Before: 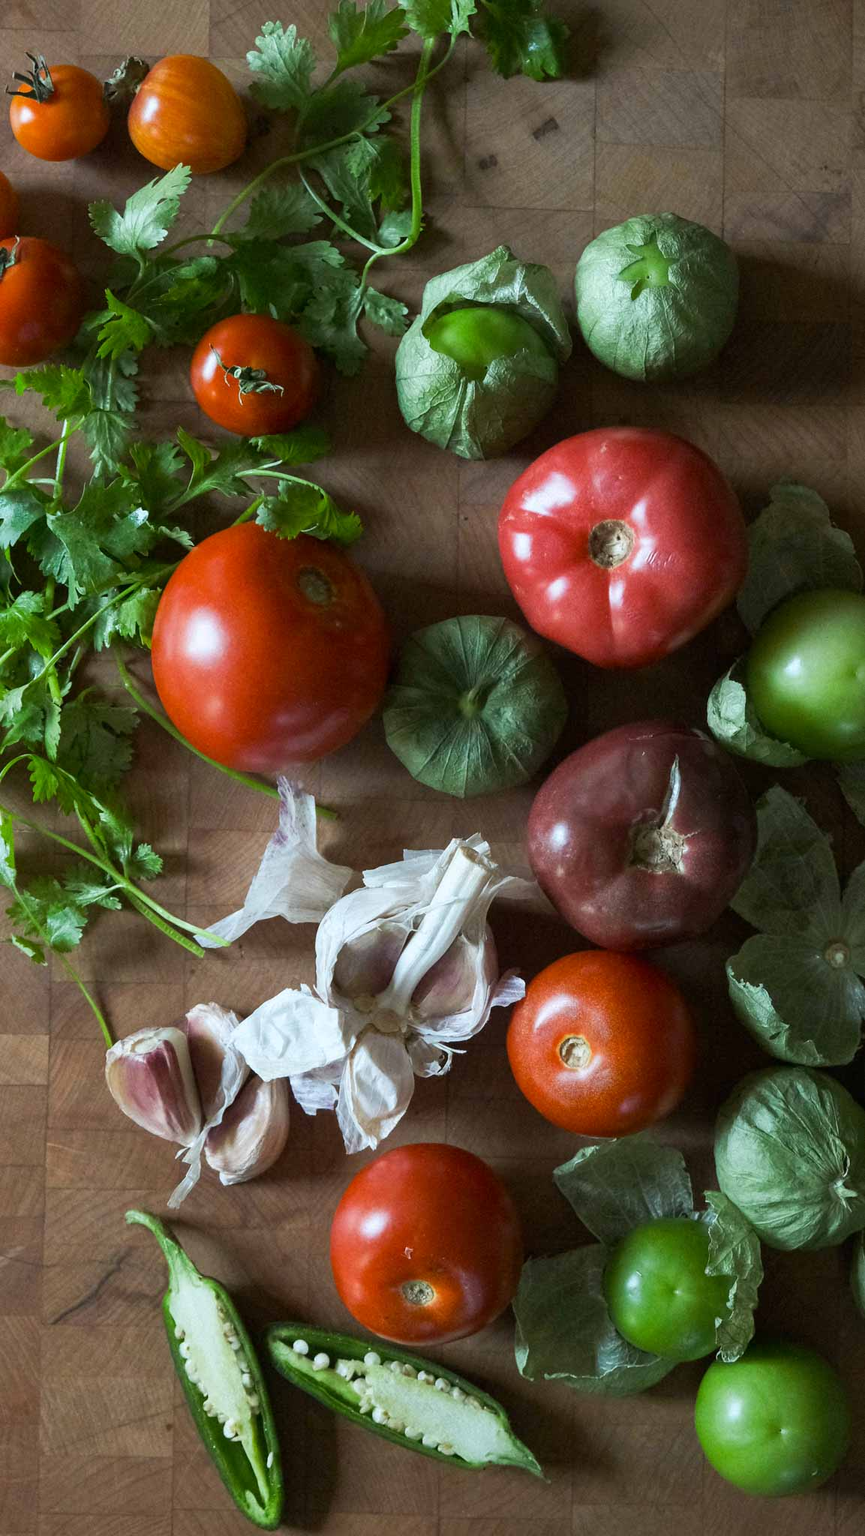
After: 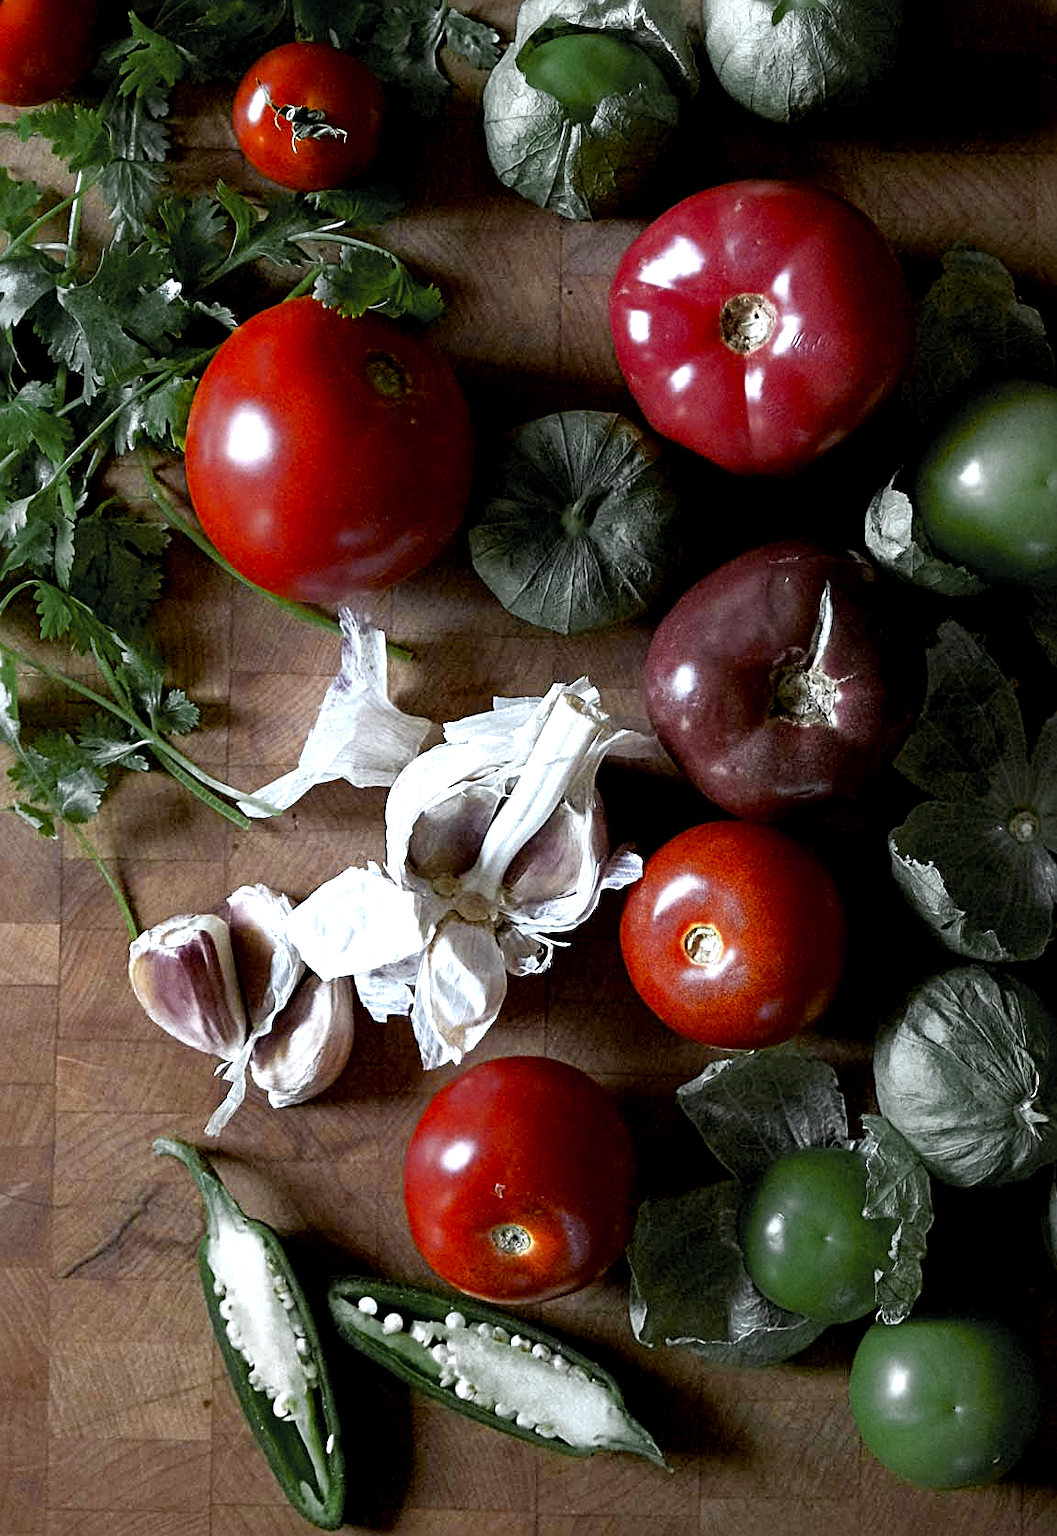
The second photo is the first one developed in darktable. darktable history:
color calibration: illuminant as shot in camera, x 0.358, y 0.373, temperature 4628.91 K
sharpen: radius 2.558, amount 0.635
tone curve: curves: ch0 [(0, 0) (0.003, 0.003) (0.011, 0.011) (0.025, 0.025) (0.044, 0.044) (0.069, 0.069) (0.1, 0.099) (0.136, 0.135) (0.177, 0.176) (0.224, 0.223) (0.277, 0.275) (0.335, 0.333) (0.399, 0.396) (0.468, 0.465) (0.543, 0.541) (0.623, 0.622) (0.709, 0.708) (0.801, 0.8) (0.898, 0.897) (1, 1)], color space Lab, independent channels, preserve colors none
crop and rotate: top 18.261%
color zones: curves: ch0 [(0.035, 0.242) (0.25, 0.5) (0.384, 0.214) (0.488, 0.255) (0.75, 0.5)]; ch1 [(0.063, 0.379) (0.25, 0.5) (0.354, 0.201) (0.489, 0.085) (0.729, 0.271)]; ch2 [(0.25, 0.5) (0.38, 0.517) (0.442, 0.51) (0.735, 0.456)]
tone equalizer: -8 EV -0.75 EV, -7 EV -0.724 EV, -6 EV -0.598 EV, -5 EV -0.42 EV, -3 EV 0.395 EV, -2 EV 0.6 EV, -1 EV 0.7 EV, +0 EV 0.731 EV
exposure: black level correction 0.013, compensate highlight preservation false
